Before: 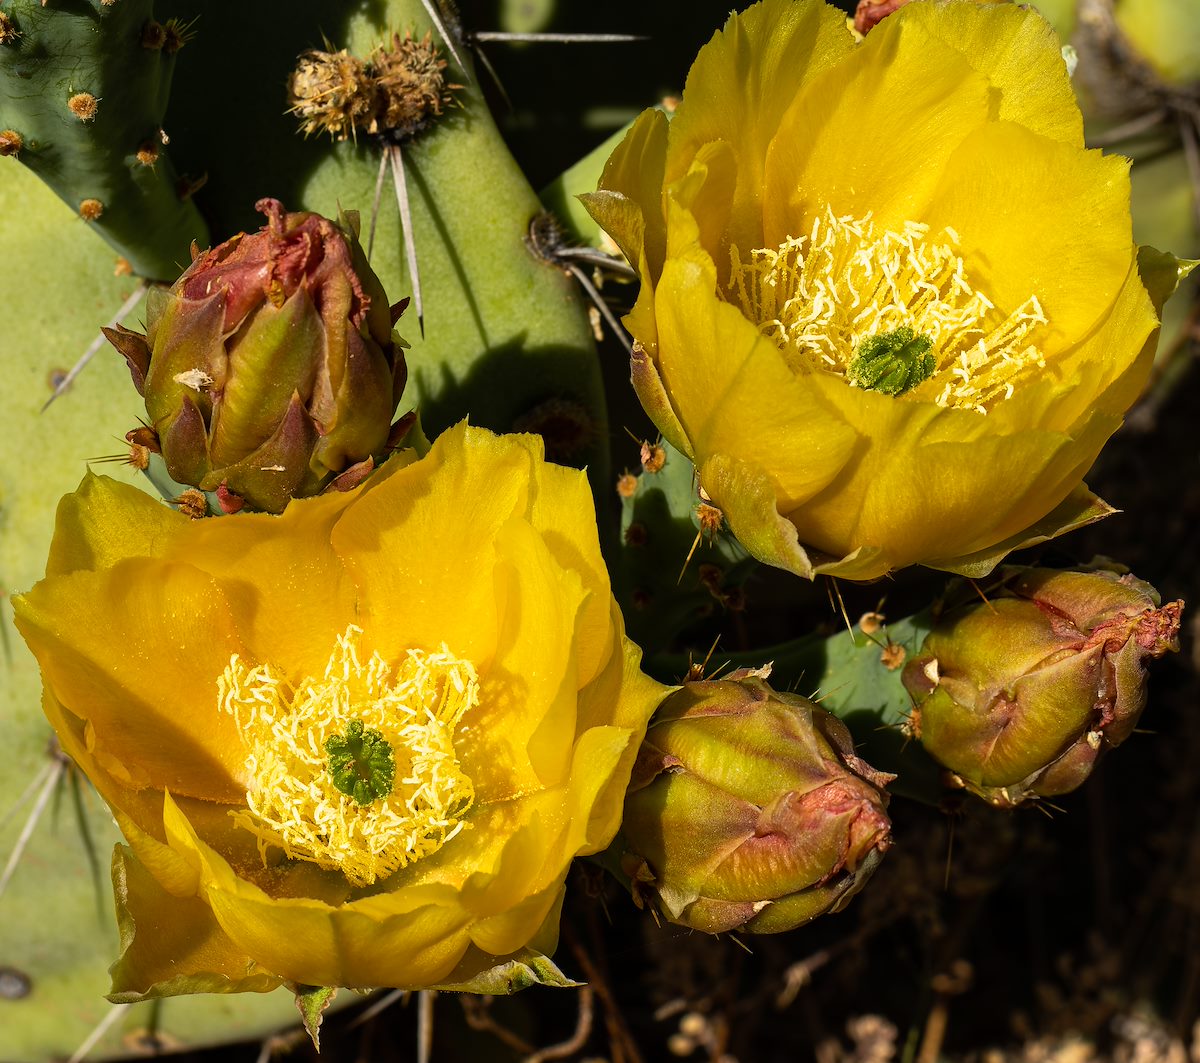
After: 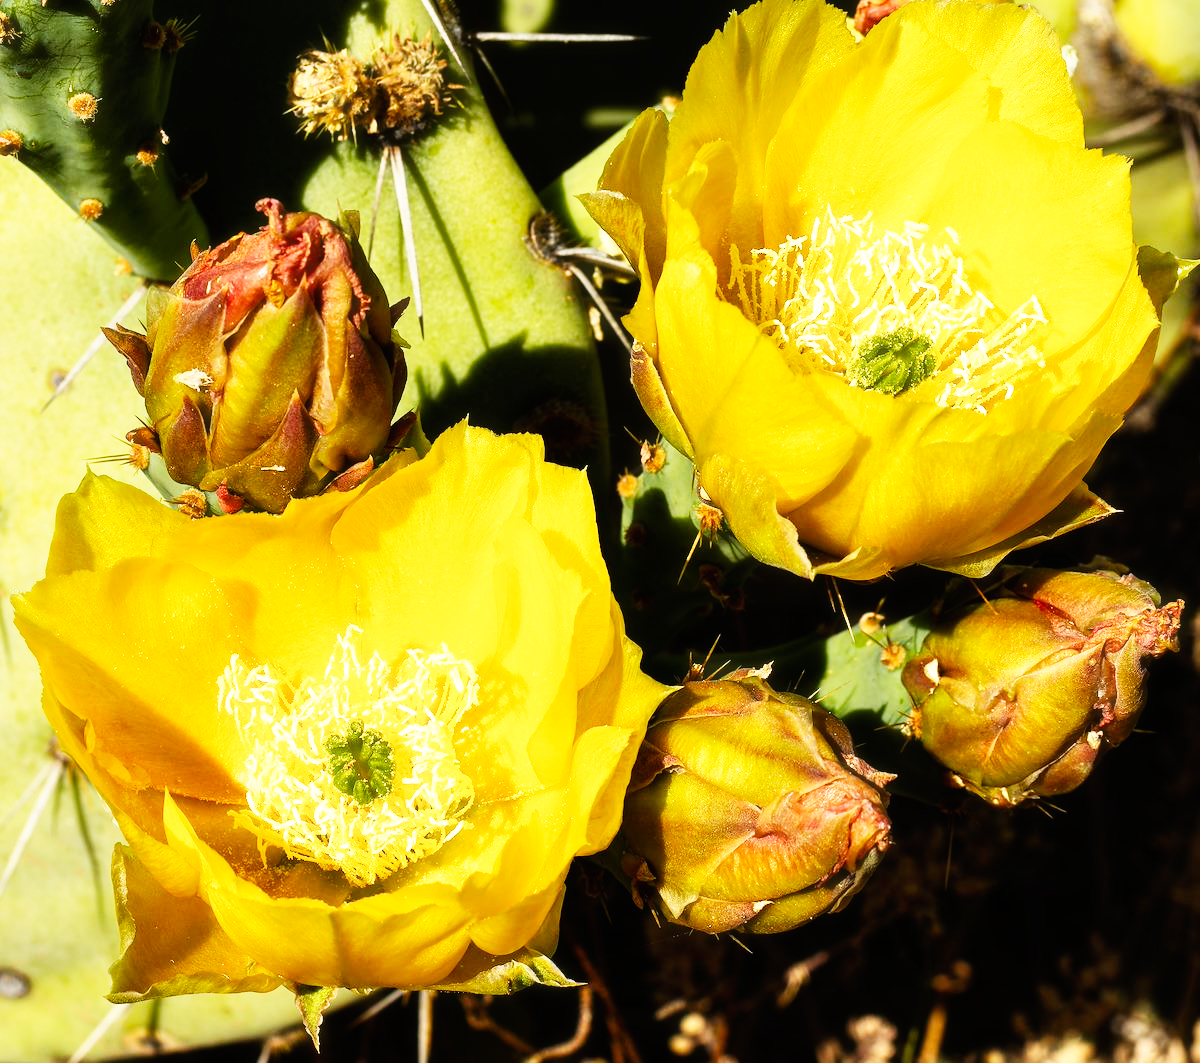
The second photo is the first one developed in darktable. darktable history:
haze removal: strength -0.11, adaptive false
base curve: curves: ch0 [(0, 0) (0.007, 0.004) (0.027, 0.03) (0.046, 0.07) (0.207, 0.54) (0.442, 0.872) (0.673, 0.972) (1, 1)], preserve colors none
tone equalizer: on, module defaults
